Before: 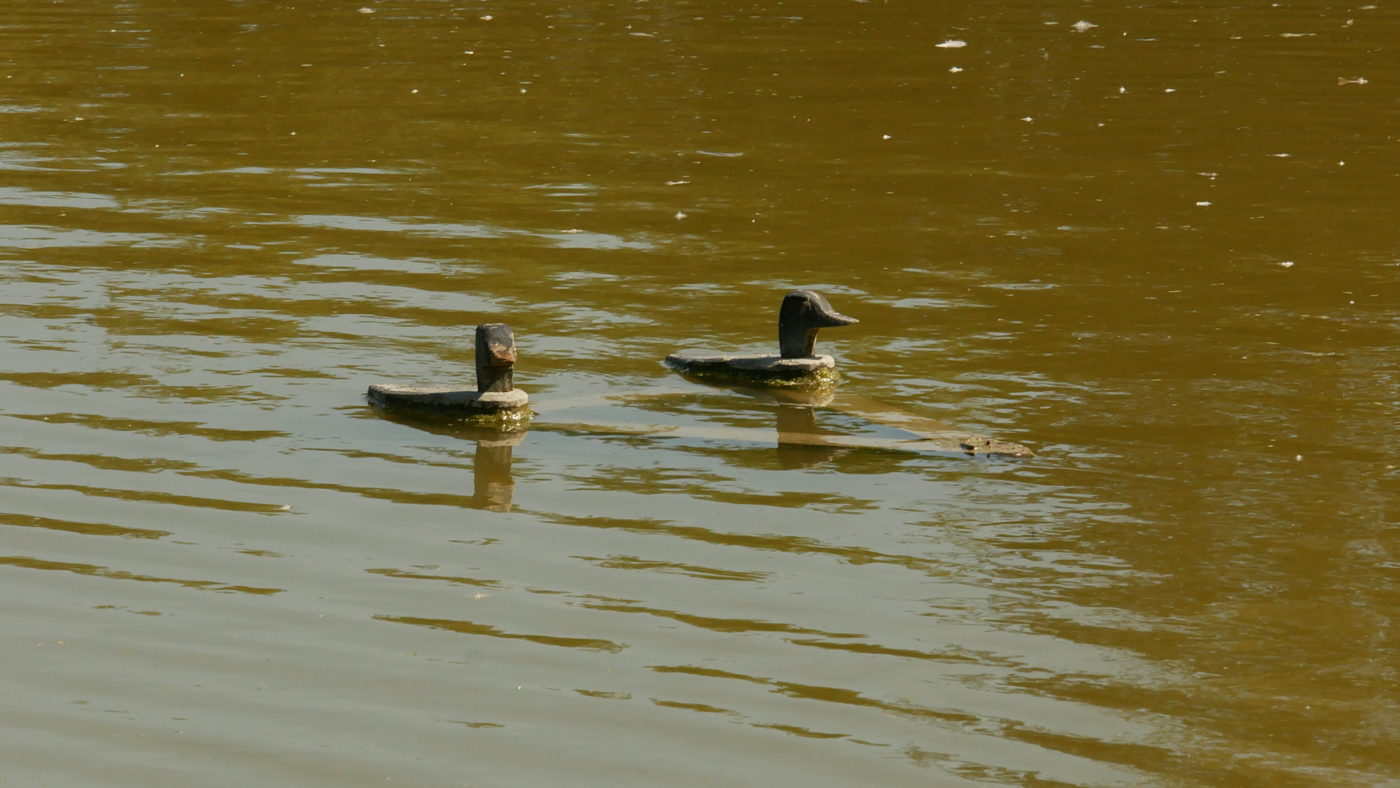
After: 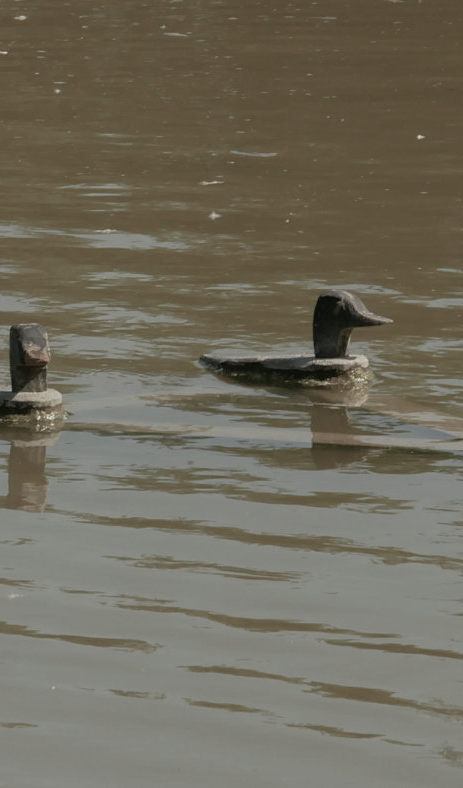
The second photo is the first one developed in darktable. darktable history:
tone equalizer: -8 EV 0.265 EV, -7 EV 0.395 EV, -6 EV 0.438 EV, -5 EV 0.257 EV, -3 EV -0.271 EV, -2 EV -0.43 EV, -1 EV -0.431 EV, +0 EV -0.259 EV, edges refinement/feathering 500, mask exposure compensation -1.57 EV, preserve details no
crop: left 33.335%, right 33.546%
color balance rgb: perceptual saturation grading › global saturation -28.83%, perceptual saturation grading › highlights -20.415%, perceptual saturation grading › mid-tones -23.602%, perceptual saturation grading › shadows -24.241%
